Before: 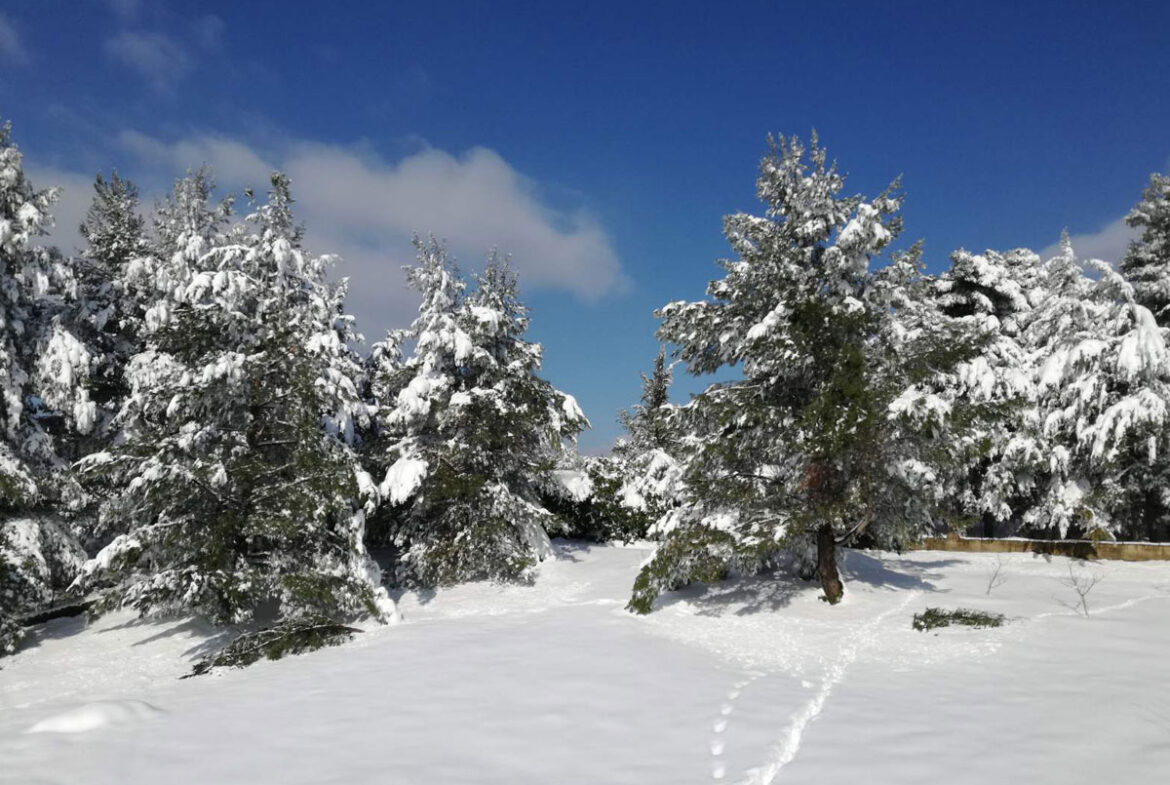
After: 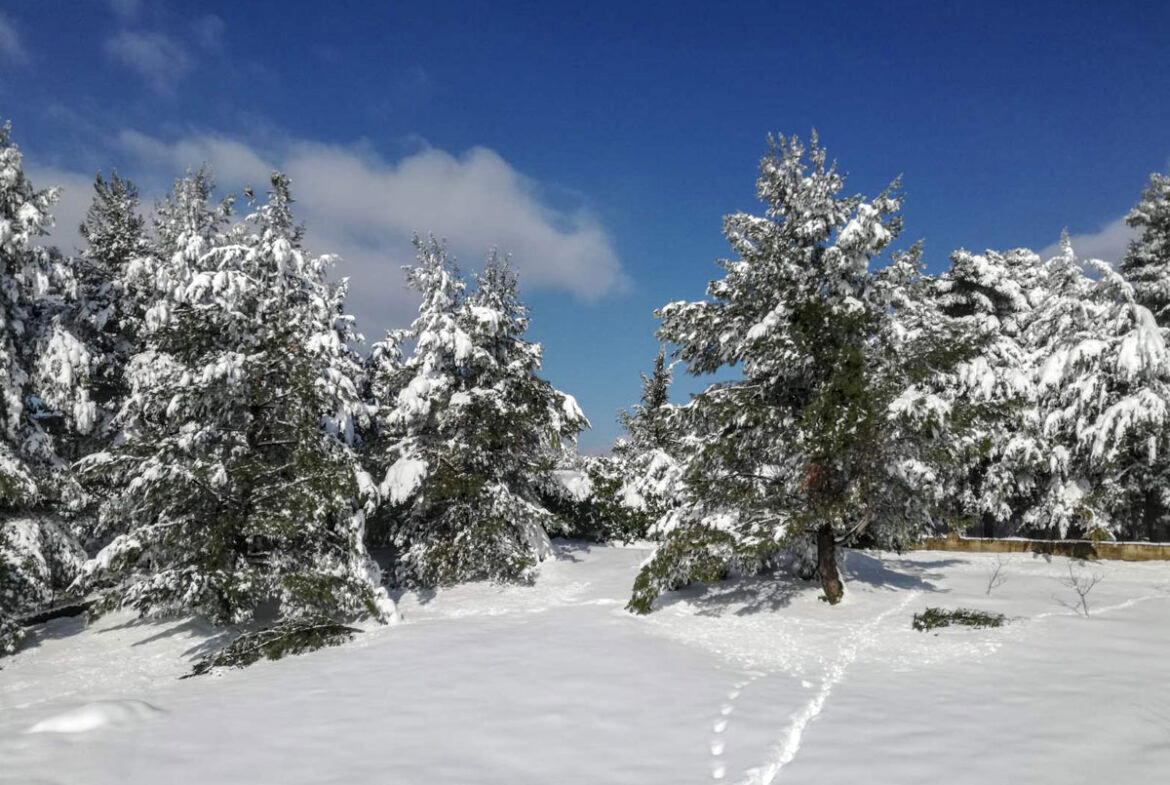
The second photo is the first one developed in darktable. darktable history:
local contrast: highlights 3%, shadows 6%, detail 134%
